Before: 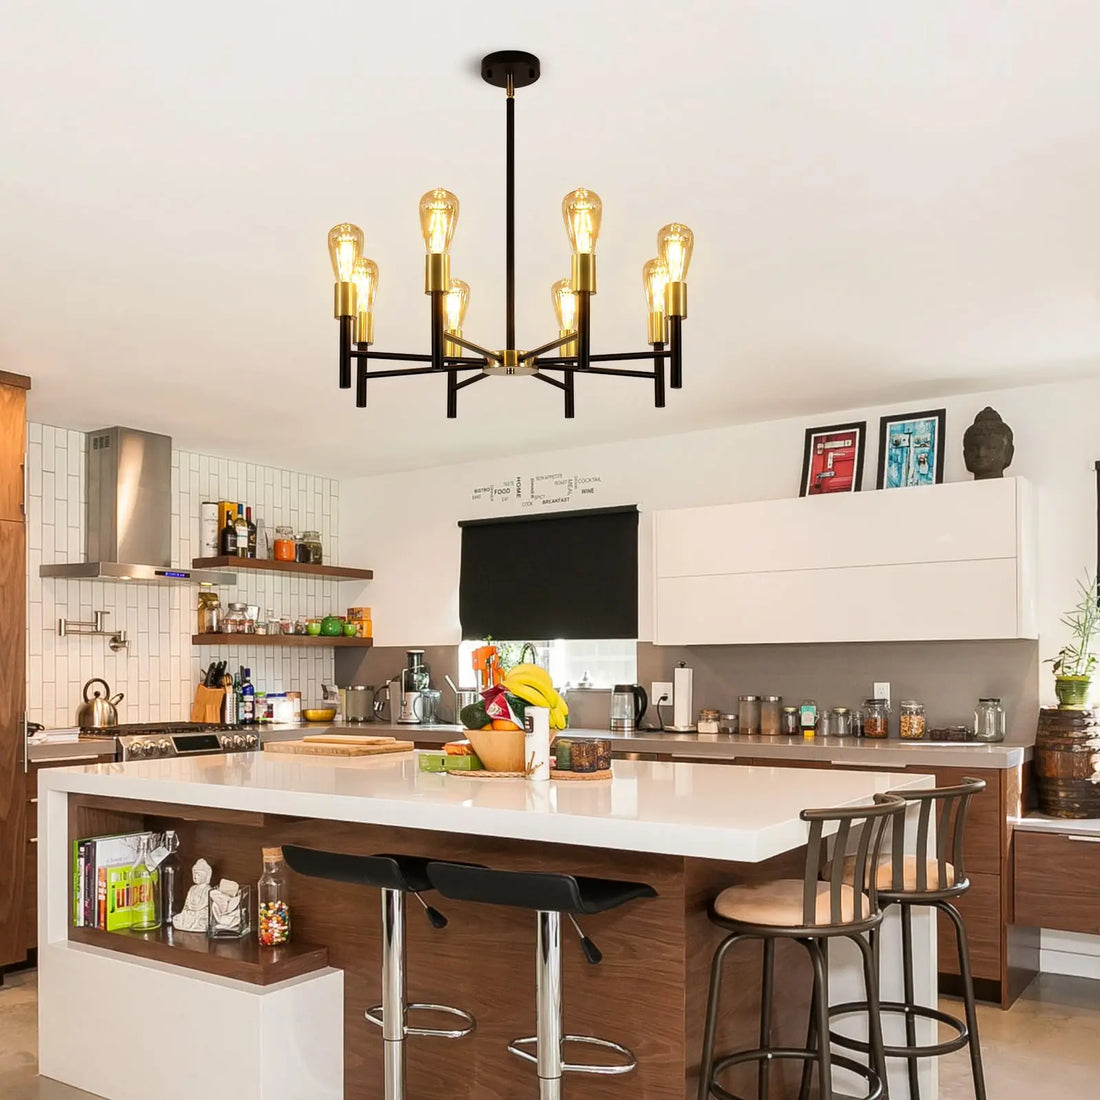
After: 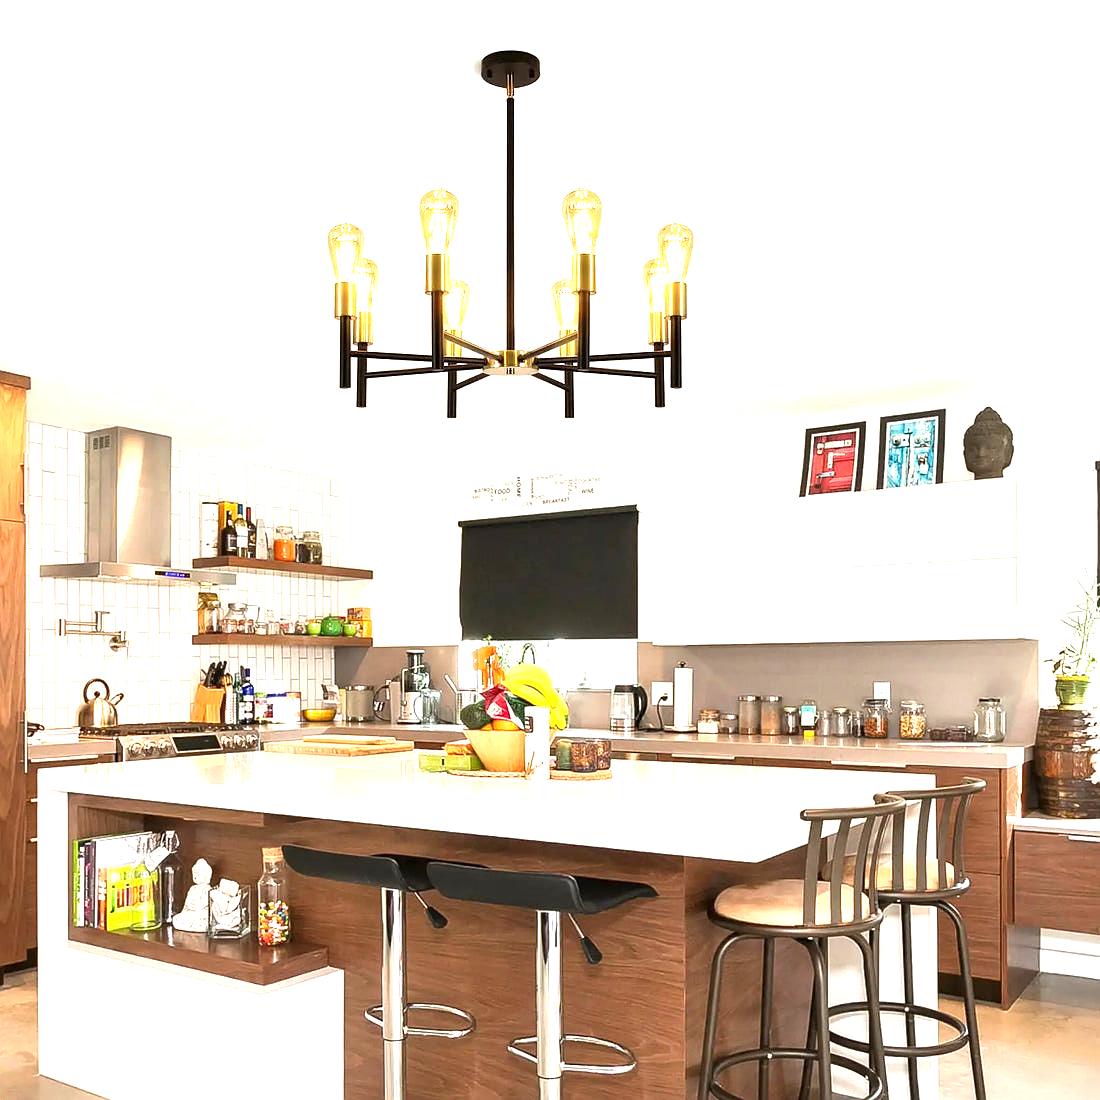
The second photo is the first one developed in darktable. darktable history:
sharpen: radius 1
exposure: black level correction 0, exposure 1.2 EV, compensate highlight preservation false
